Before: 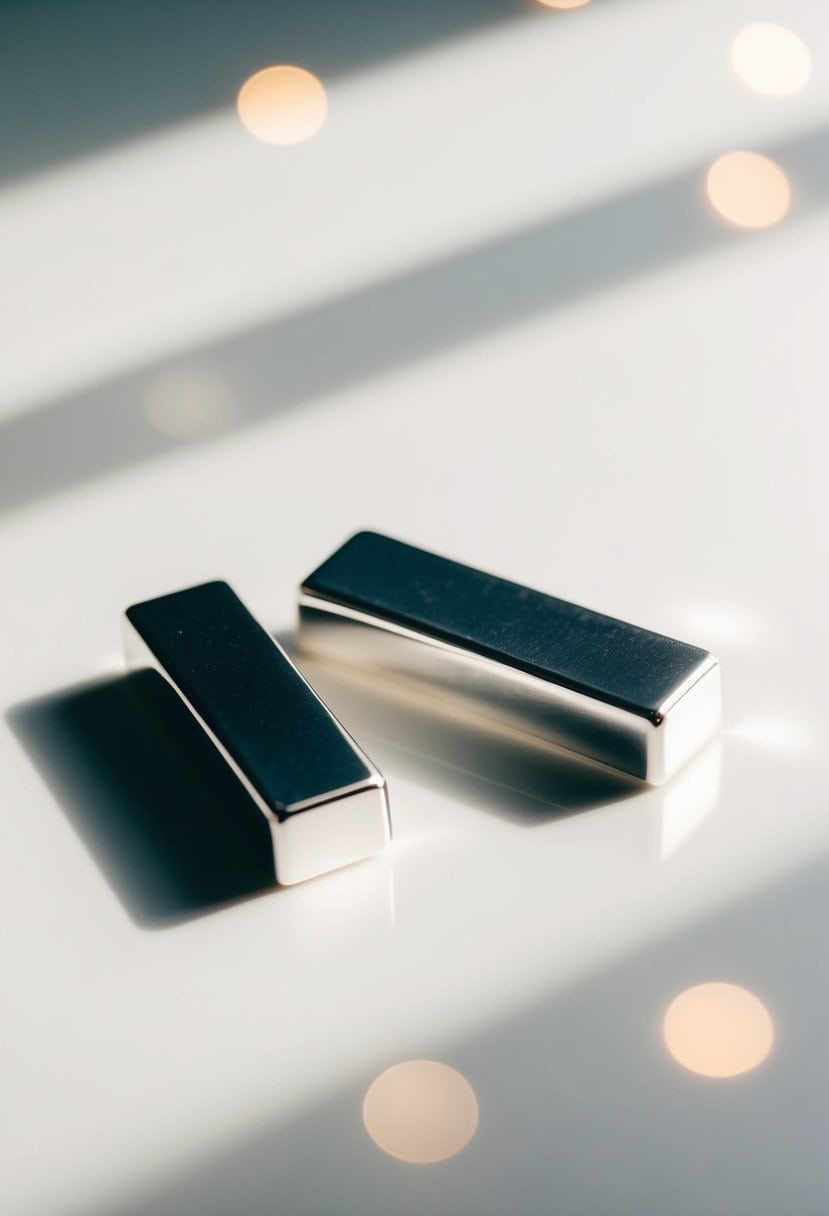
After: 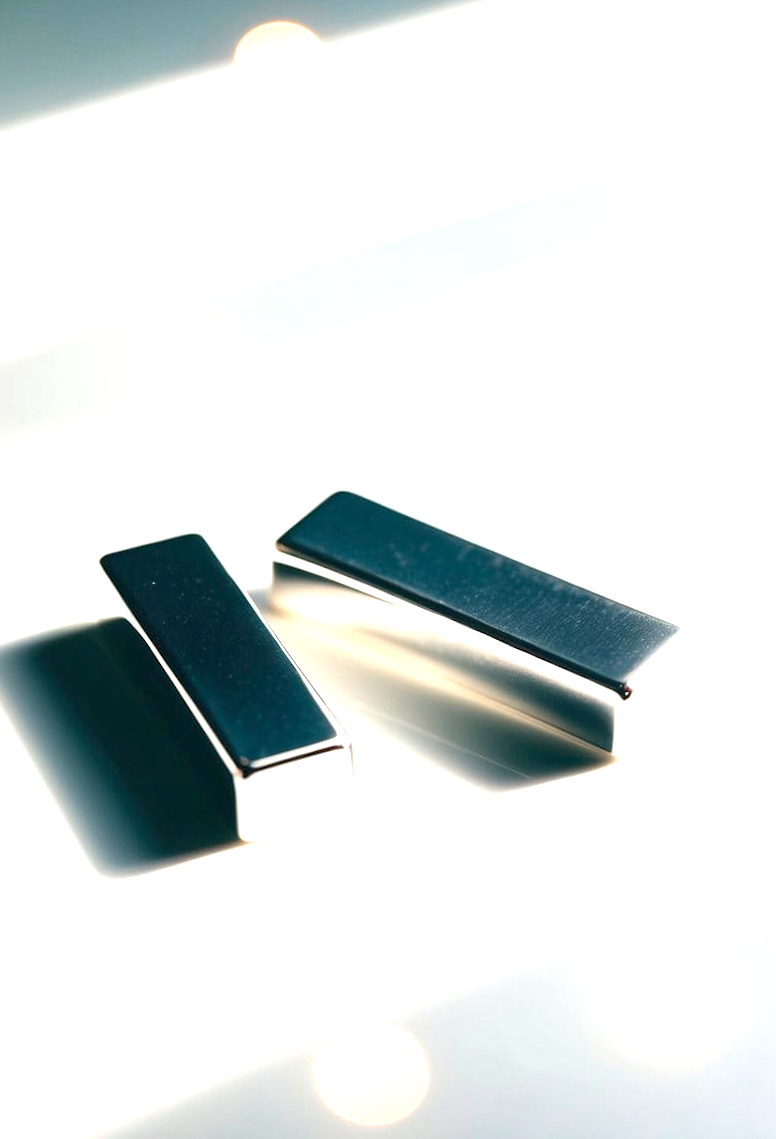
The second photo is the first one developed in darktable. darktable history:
crop and rotate: angle -2.68°
exposure: black level correction 0.001, exposure 1.399 EV, compensate highlight preservation false
